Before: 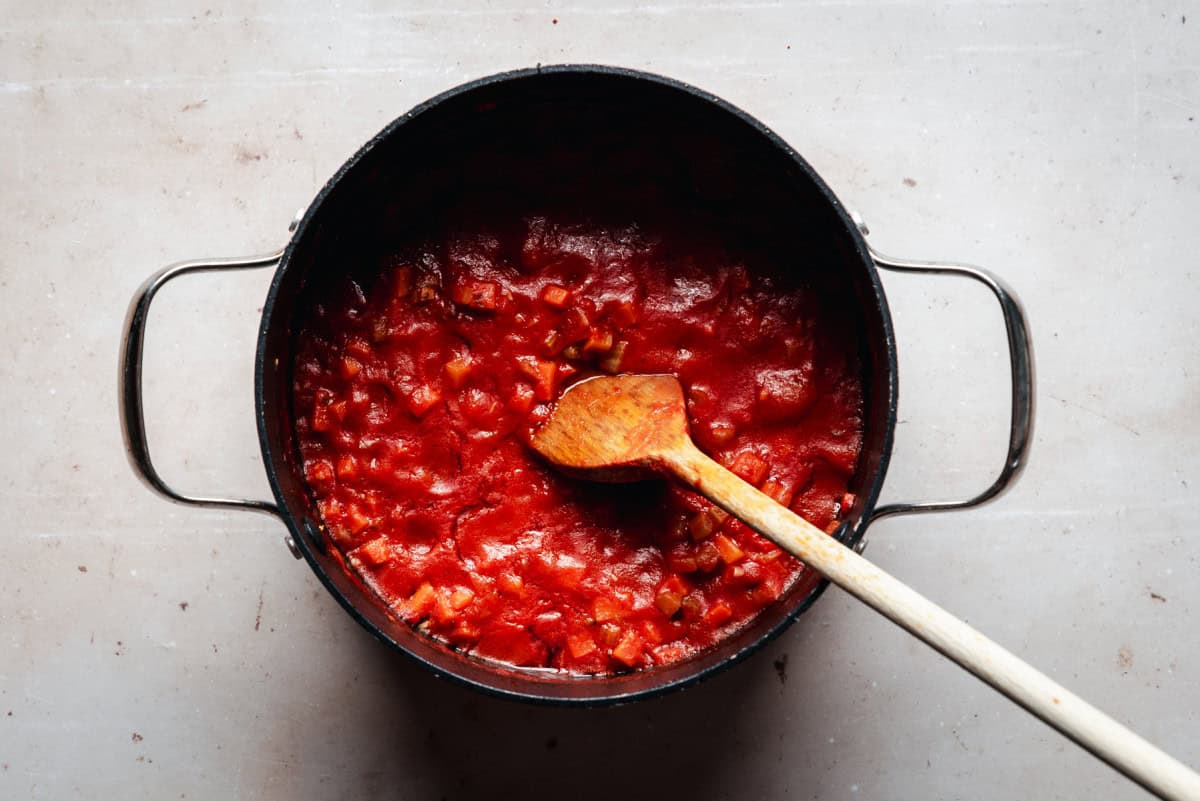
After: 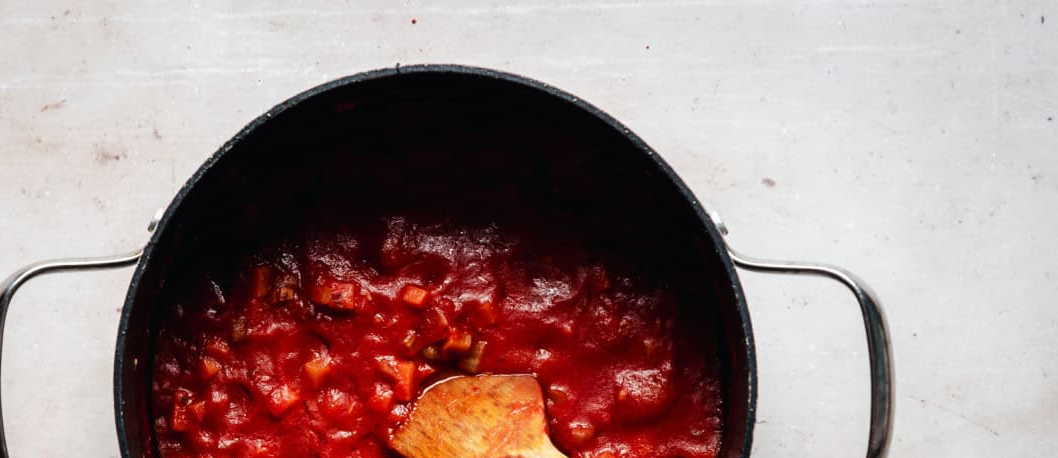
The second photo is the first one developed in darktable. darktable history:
crop and rotate: left 11.812%, bottom 42.776%
